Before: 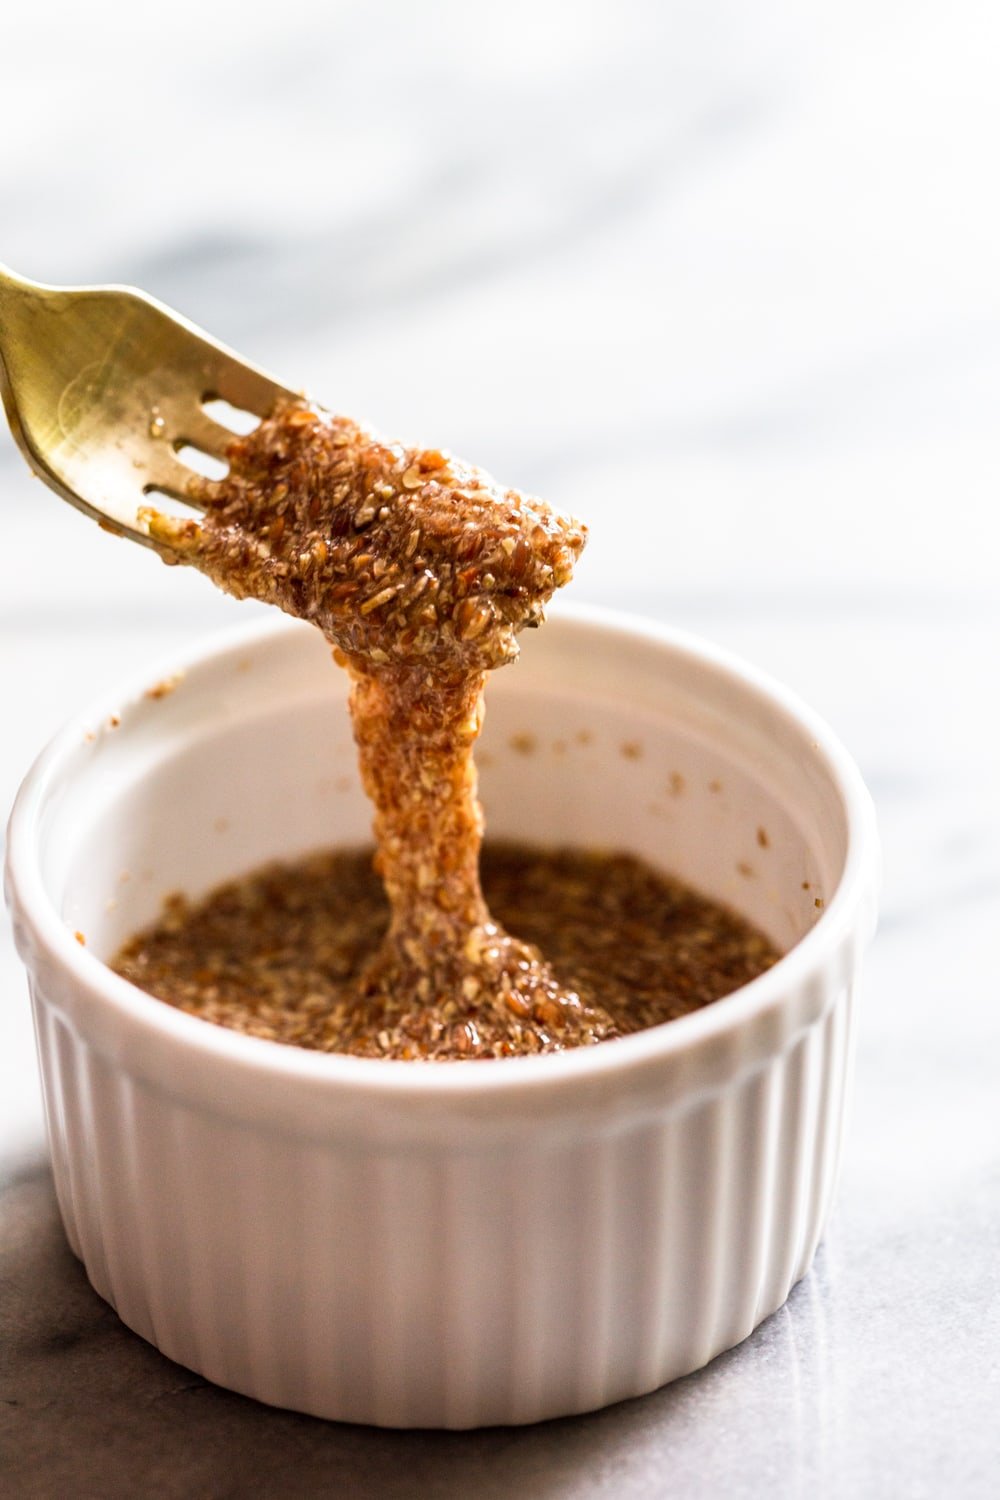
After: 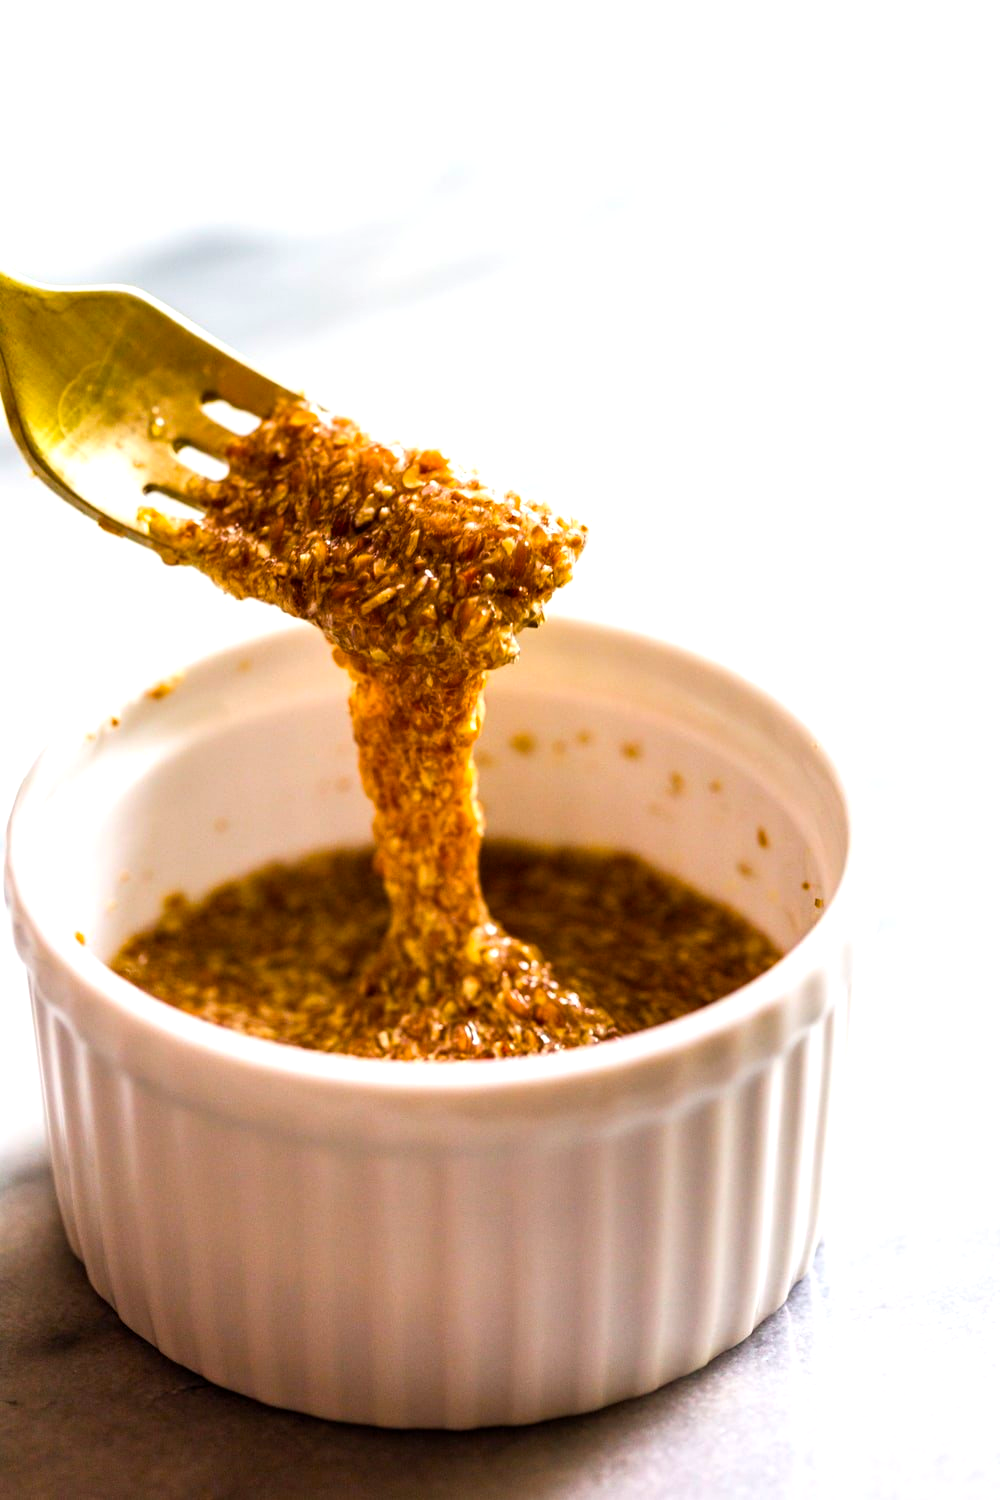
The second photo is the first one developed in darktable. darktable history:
color balance rgb: linear chroma grading › global chroma 10.585%, perceptual saturation grading › global saturation 24.898%, perceptual brilliance grading › highlights 7.747%, perceptual brilliance grading › mid-tones 4.121%, perceptual brilliance grading › shadows 1.148%, global vibrance 20%
